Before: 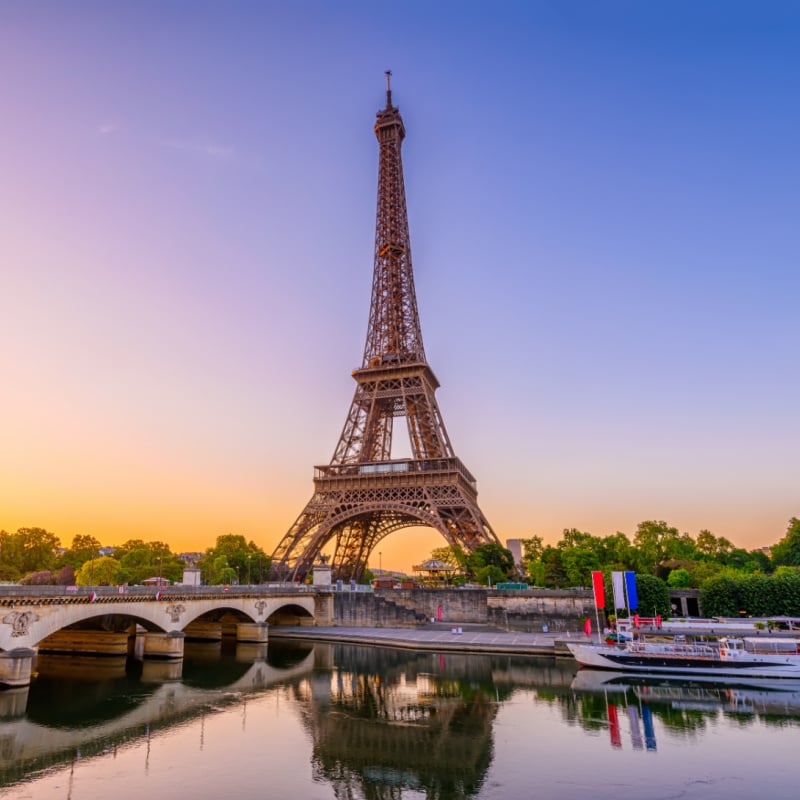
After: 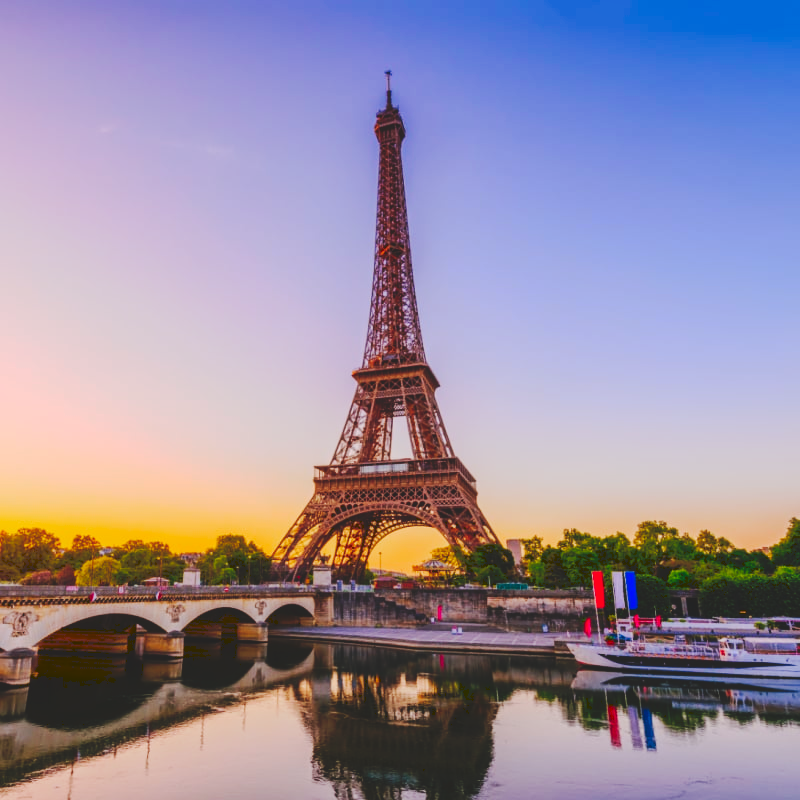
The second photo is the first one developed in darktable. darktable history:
contrast brightness saturation: contrast 0.089, saturation 0.274
tone curve: curves: ch0 [(0, 0) (0.003, 0.132) (0.011, 0.136) (0.025, 0.14) (0.044, 0.147) (0.069, 0.149) (0.1, 0.156) (0.136, 0.163) (0.177, 0.177) (0.224, 0.2) (0.277, 0.251) (0.335, 0.311) (0.399, 0.387) (0.468, 0.487) (0.543, 0.585) (0.623, 0.675) (0.709, 0.742) (0.801, 0.81) (0.898, 0.867) (1, 1)], preserve colors none
exposure: compensate exposure bias true, compensate highlight preservation false
contrast equalizer: octaves 7, y [[0.6 ×6], [0.55 ×6], [0 ×6], [0 ×6], [0 ×6]], mix -0.183
